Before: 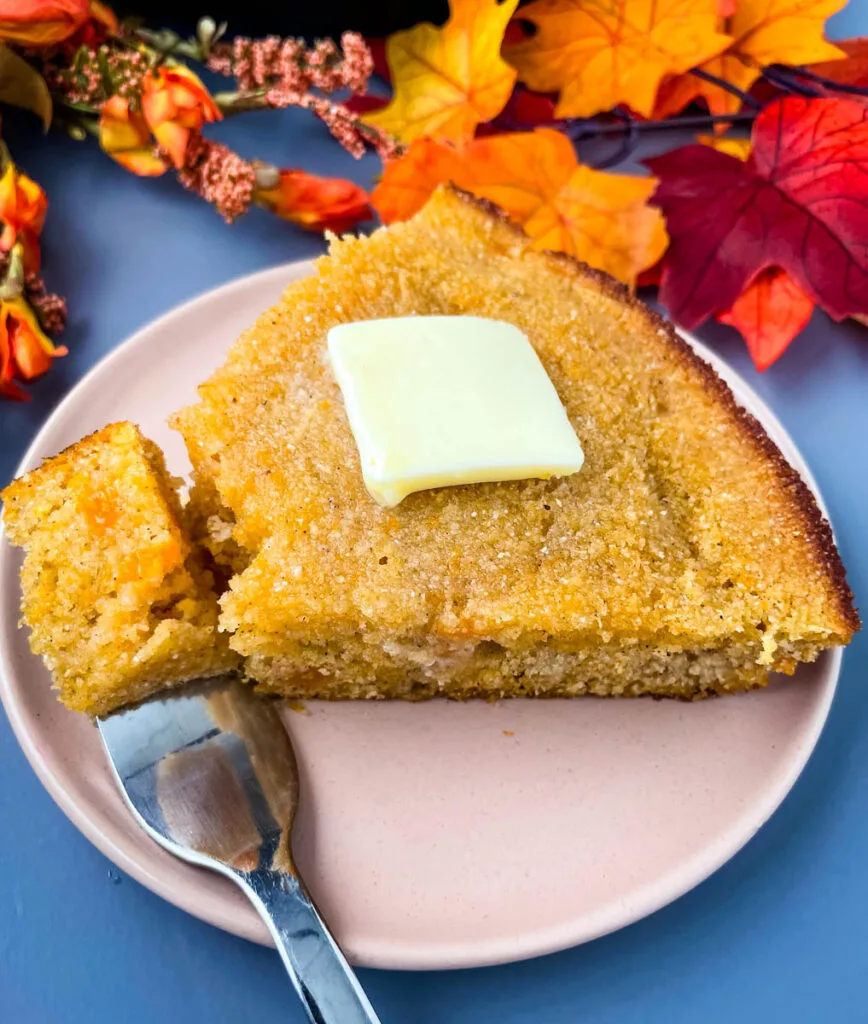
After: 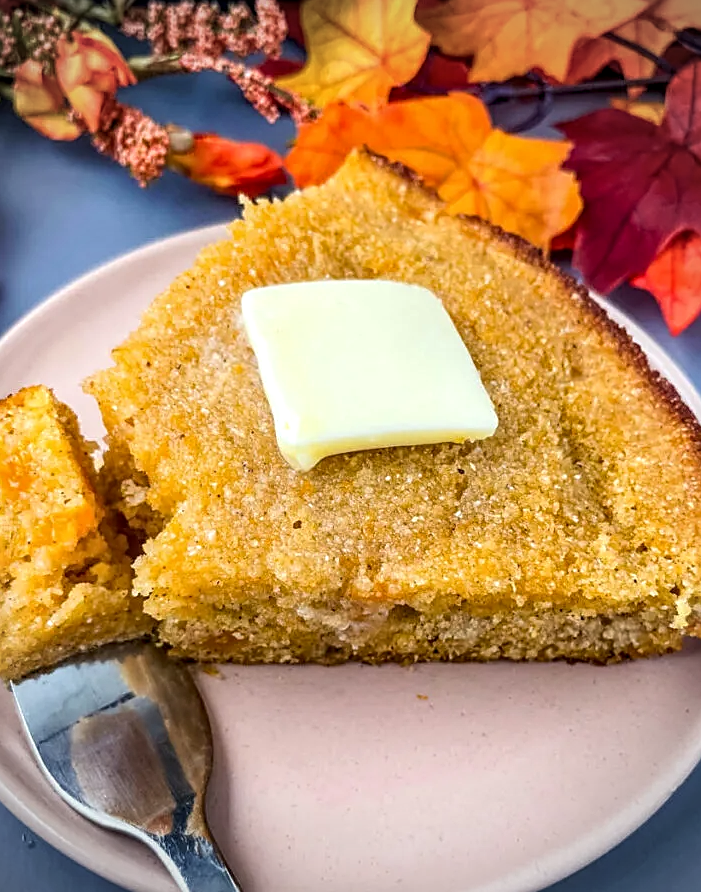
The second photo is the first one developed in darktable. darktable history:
vignetting: unbound false
local contrast: on, module defaults
crop: left 9.976%, top 3.521%, right 9.214%, bottom 9.346%
sharpen: on, module defaults
